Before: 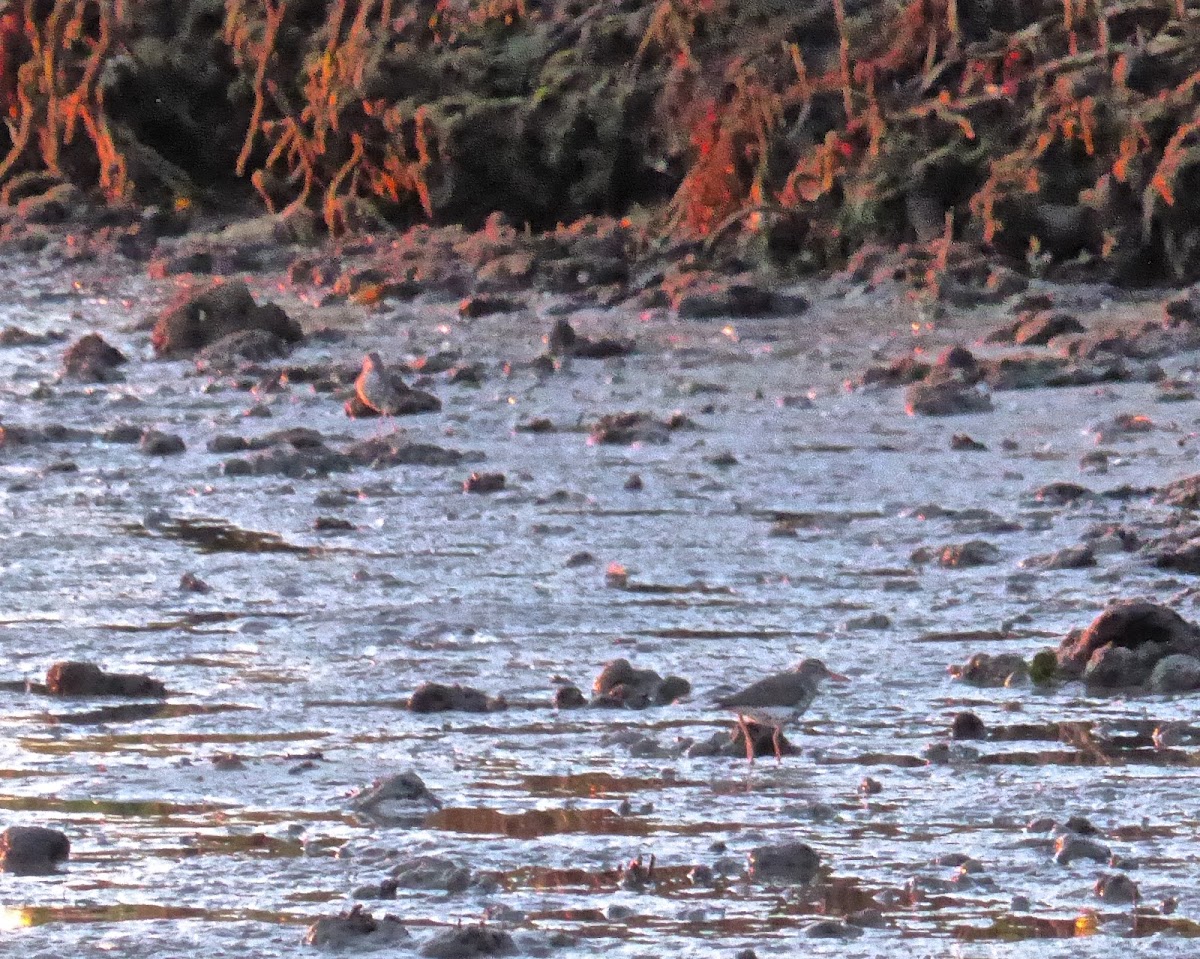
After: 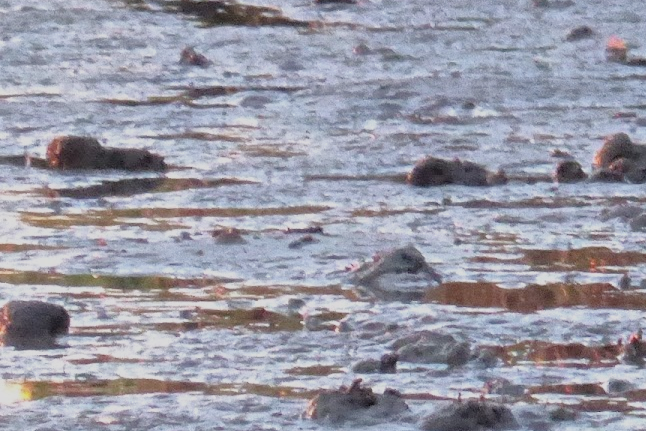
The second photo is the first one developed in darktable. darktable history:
crop and rotate: top 54.916%, right 46.15%, bottom 0.138%
filmic rgb: middle gray luminance 18.24%, black relative exposure -10.47 EV, white relative exposure 3.41 EV, target black luminance 0%, hardness 6.06, latitude 98.39%, contrast 0.844, shadows ↔ highlights balance 0.584%, iterations of high-quality reconstruction 0
contrast brightness saturation: contrast 0.098, brightness 0.015, saturation 0.024
